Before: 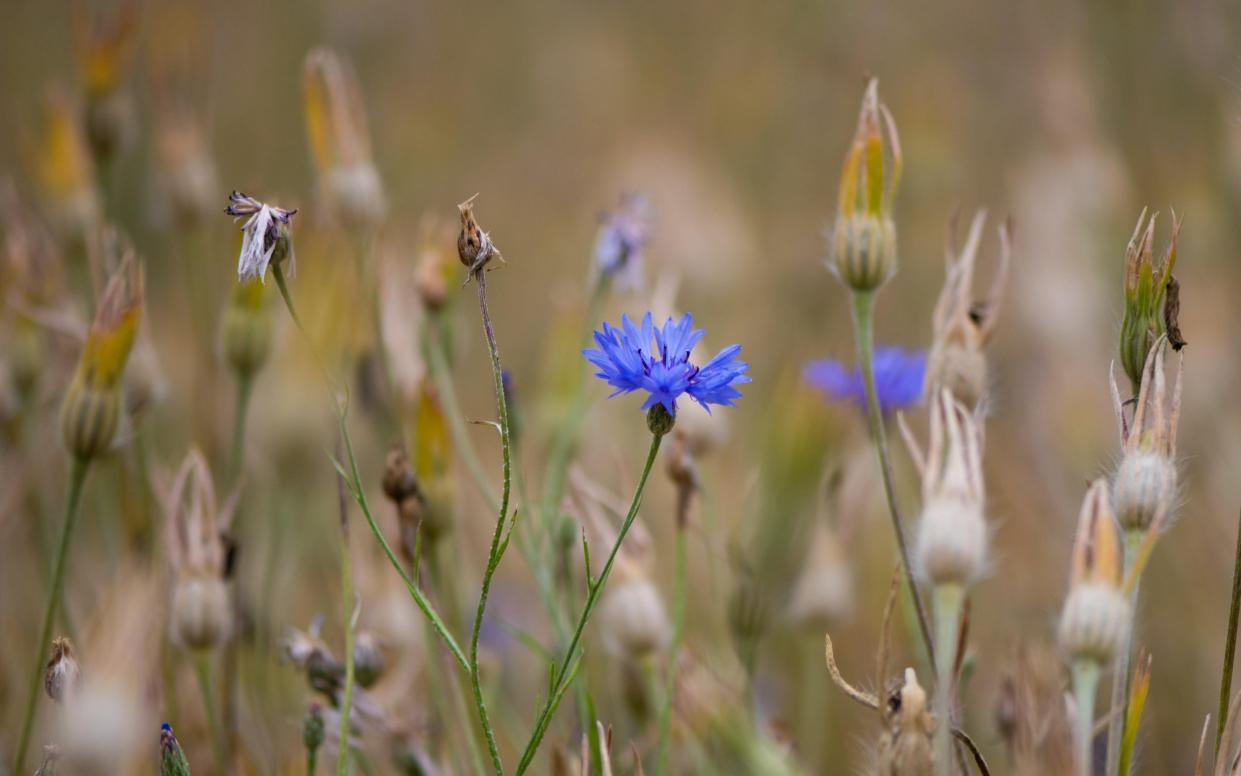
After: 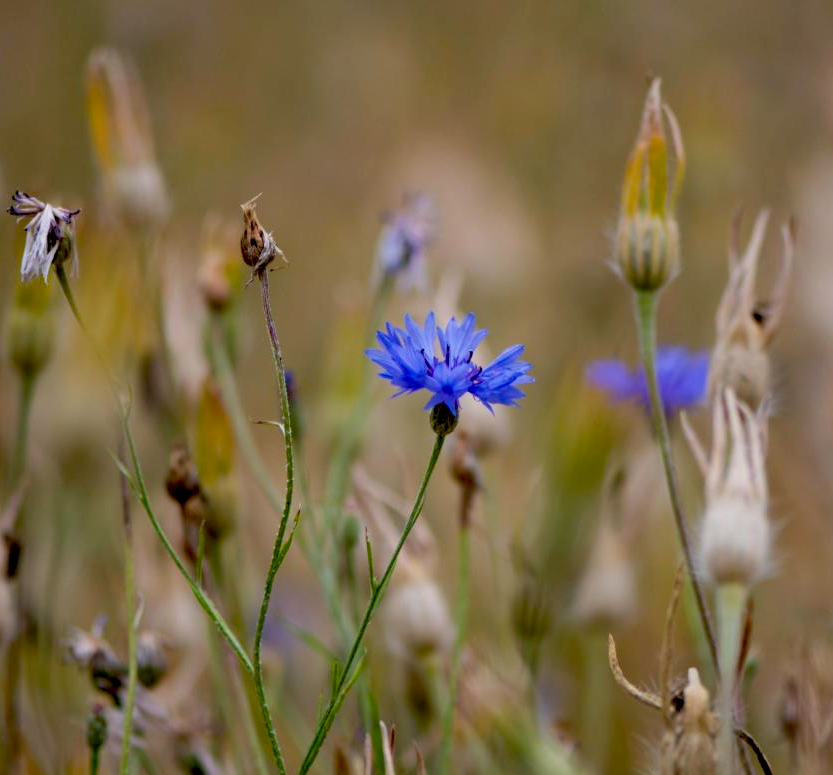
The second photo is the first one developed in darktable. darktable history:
crop and rotate: left 17.534%, right 15.313%
exposure: black level correction 0.029, exposure -0.078 EV, compensate exposure bias true, compensate highlight preservation false
